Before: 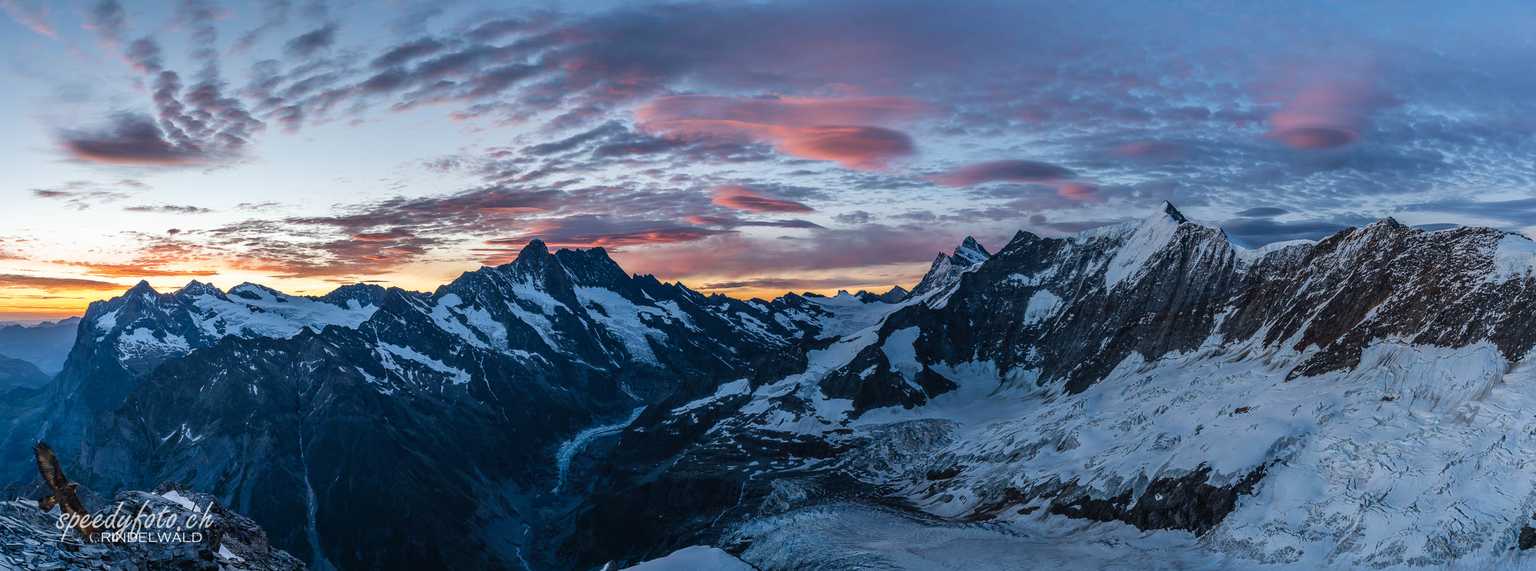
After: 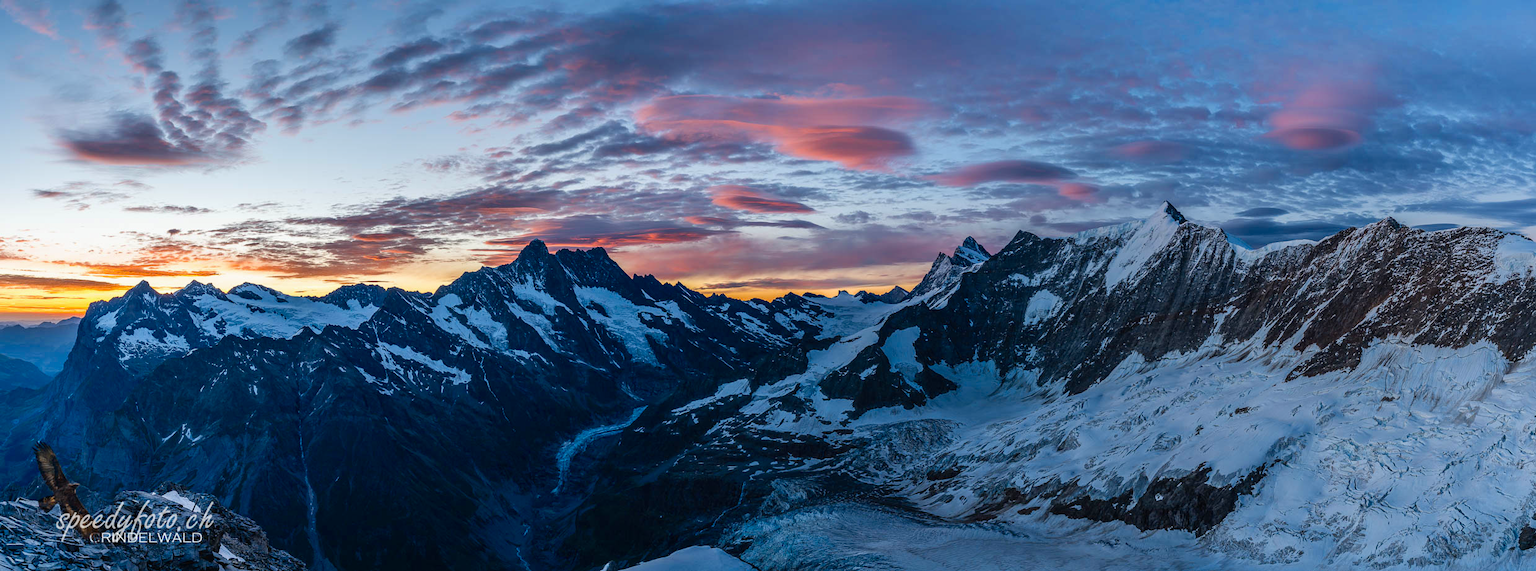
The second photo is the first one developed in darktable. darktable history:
color balance: on, module defaults
color balance rgb: linear chroma grading › shadows -8%, linear chroma grading › global chroma 10%, perceptual saturation grading › global saturation 2%, perceptual saturation grading › highlights -2%, perceptual saturation grading › mid-tones 4%, perceptual saturation grading › shadows 8%, perceptual brilliance grading › global brilliance 2%, perceptual brilliance grading › highlights -4%, global vibrance 16%, saturation formula JzAzBz (2021)
